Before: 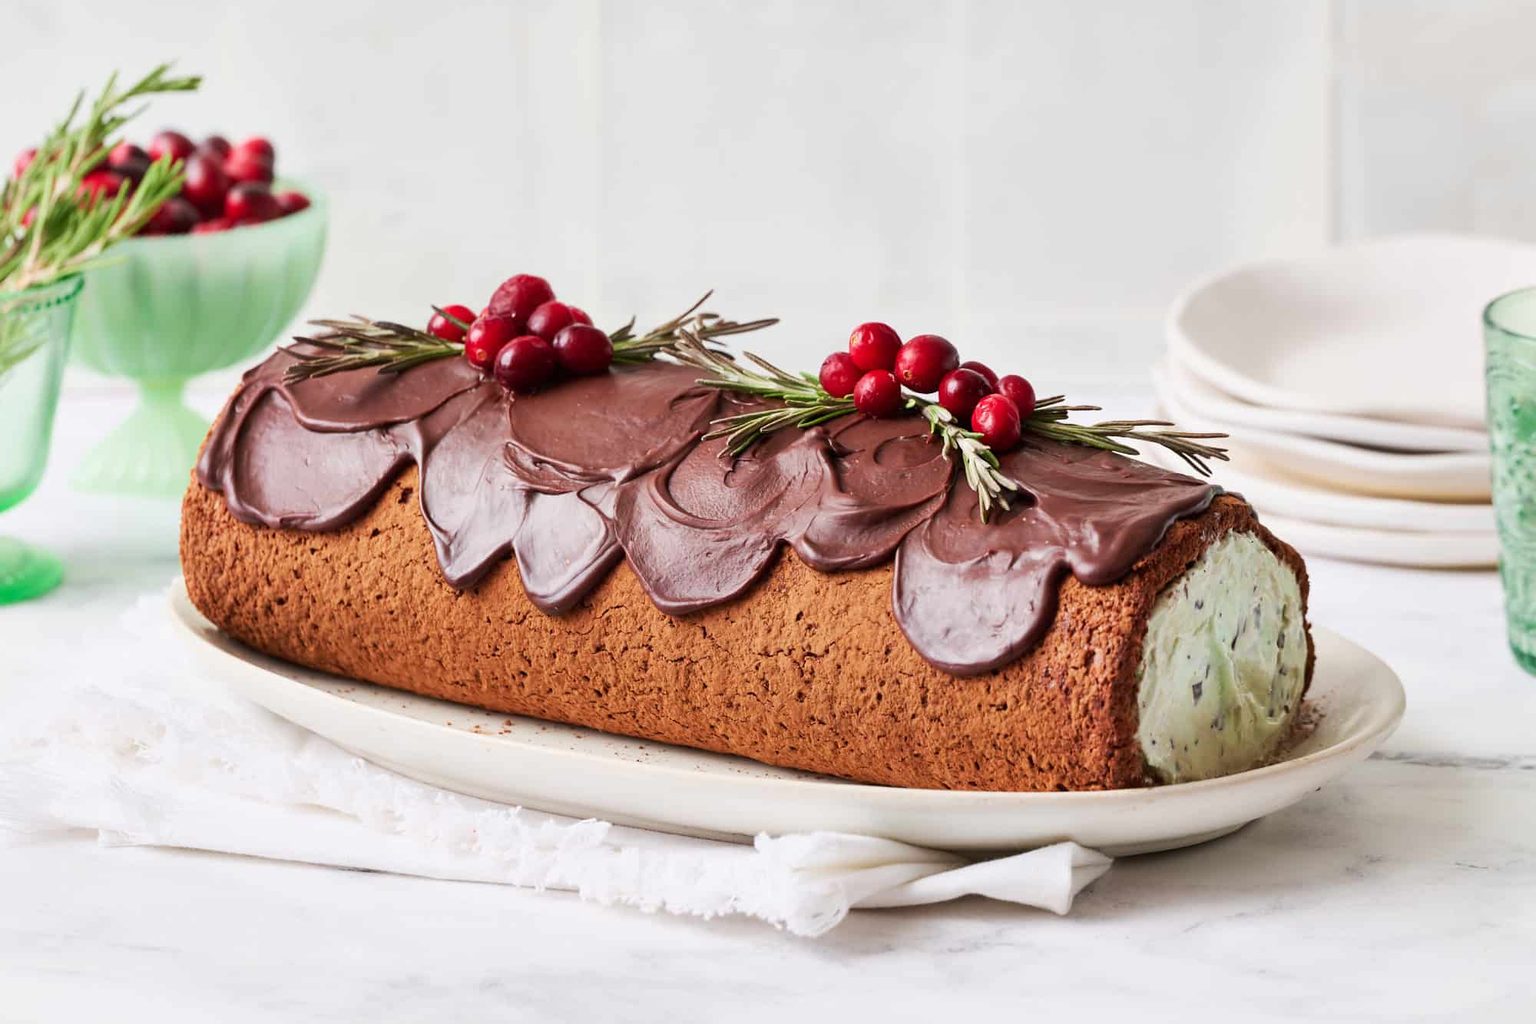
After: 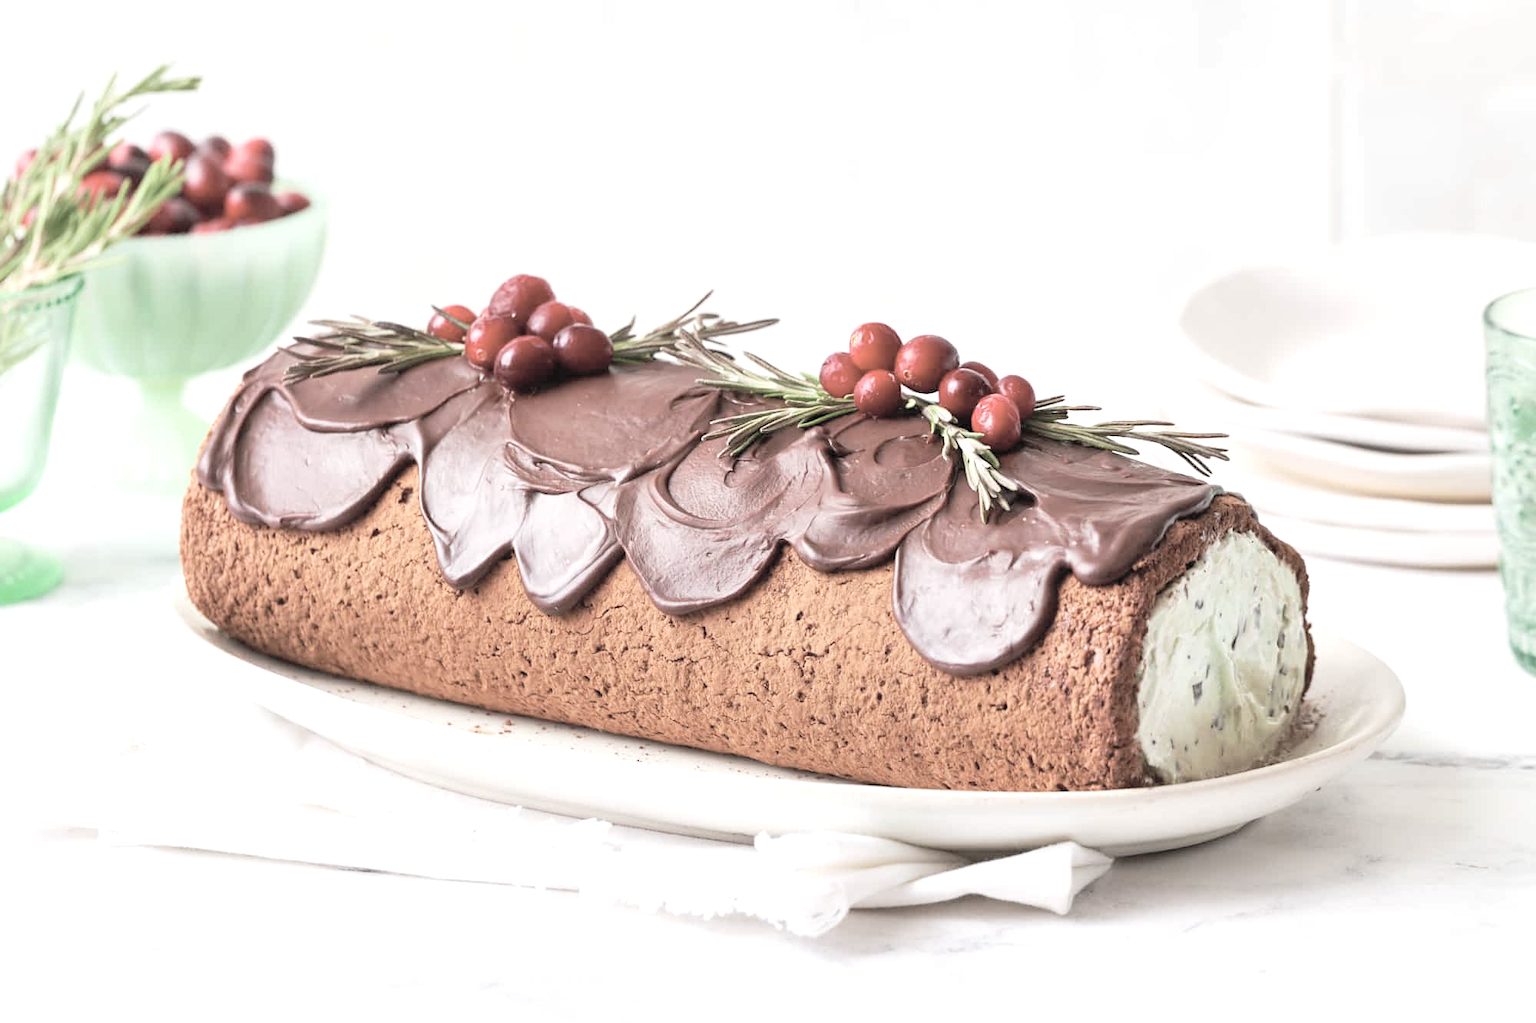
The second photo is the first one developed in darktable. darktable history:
levels: levels [0, 0.435, 0.917]
contrast brightness saturation: brightness 0.188, saturation -0.508
